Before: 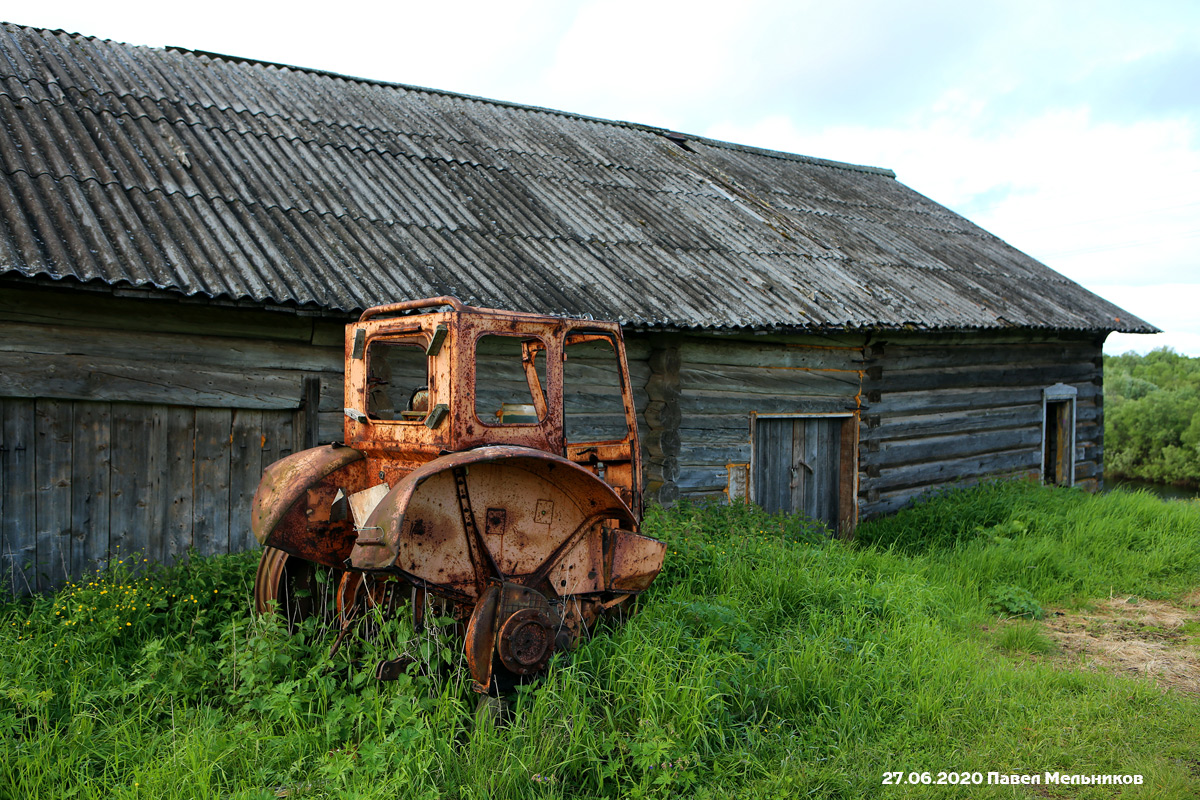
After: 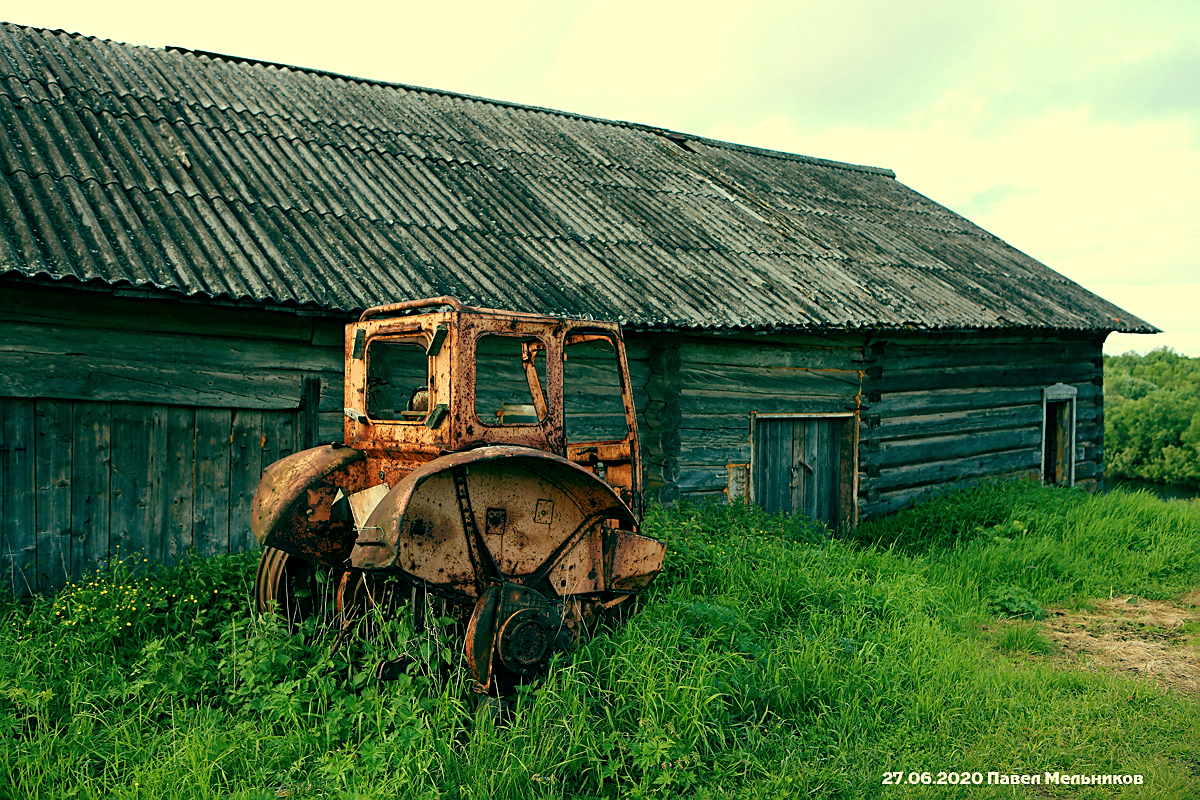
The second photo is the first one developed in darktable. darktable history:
color balance: mode lift, gamma, gain (sRGB), lift [1, 0.69, 1, 1], gamma [1, 1.482, 1, 1], gain [1, 1, 1, 0.802]
color contrast: green-magenta contrast 0.96
sharpen: on, module defaults
